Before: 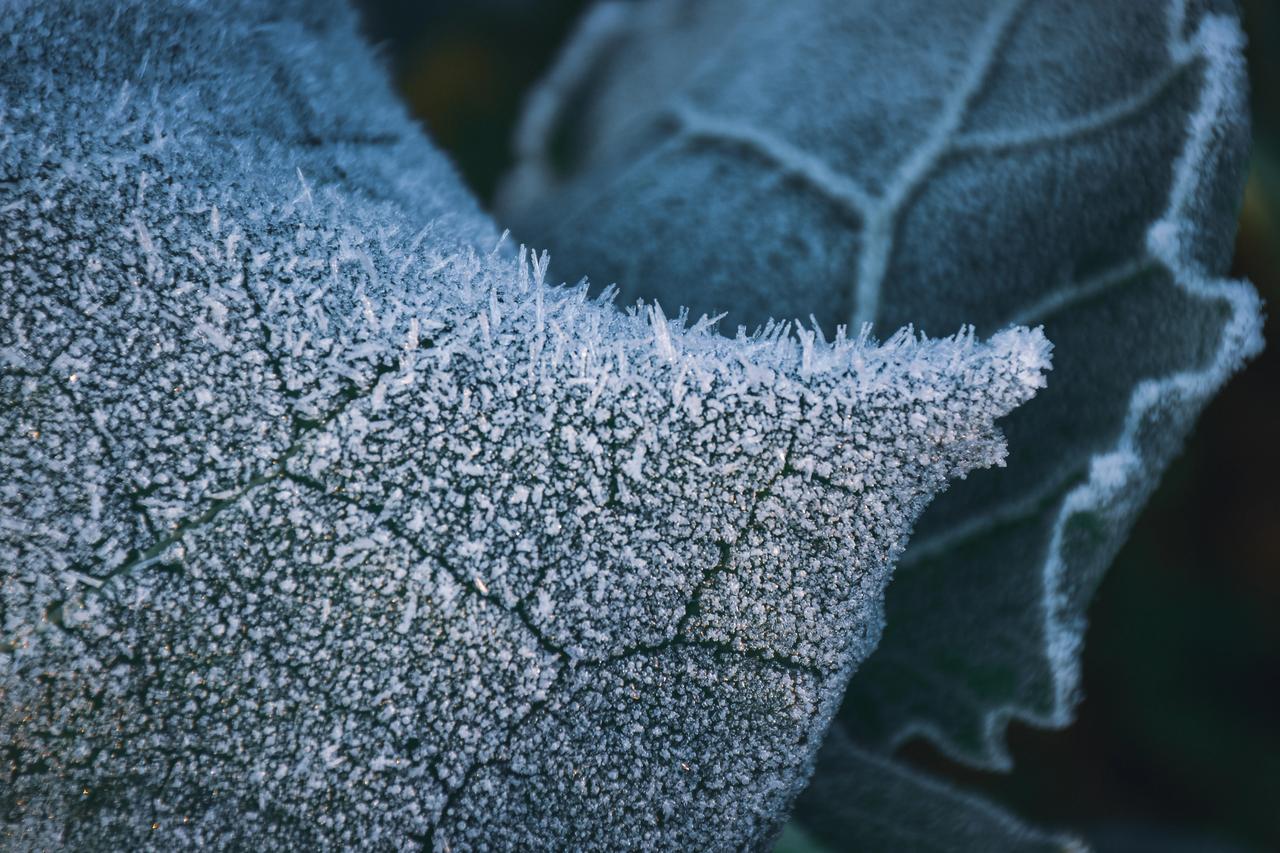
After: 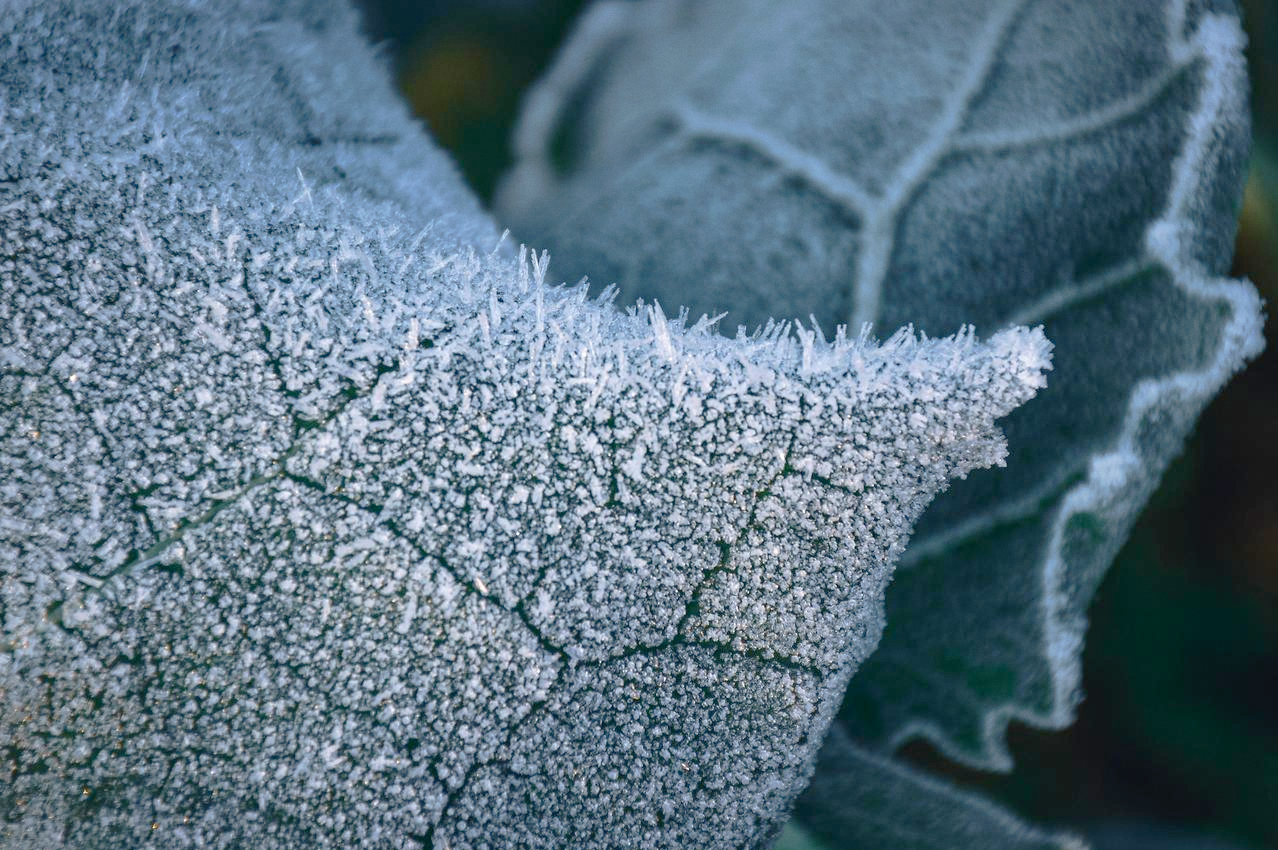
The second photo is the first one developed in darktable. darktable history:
crop: top 0.05%, bottom 0.098%
grain: coarseness 14.57 ISO, strength 8.8%
tone curve: curves: ch0 [(0, 0) (0.003, 0.007) (0.011, 0.011) (0.025, 0.021) (0.044, 0.04) (0.069, 0.07) (0.1, 0.129) (0.136, 0.187) (0.177, 0.254) (0.224, 0.325) (0.277, 0.398) (0.335, 0.461) (0.399, 0.513) (0.468, 0.571) (0.543, 0.624) (0.623, 0.69) (0.709, 0.777) (0.801, 0.86) (0.898, 0.953) (1, 1)], preserve colors none
